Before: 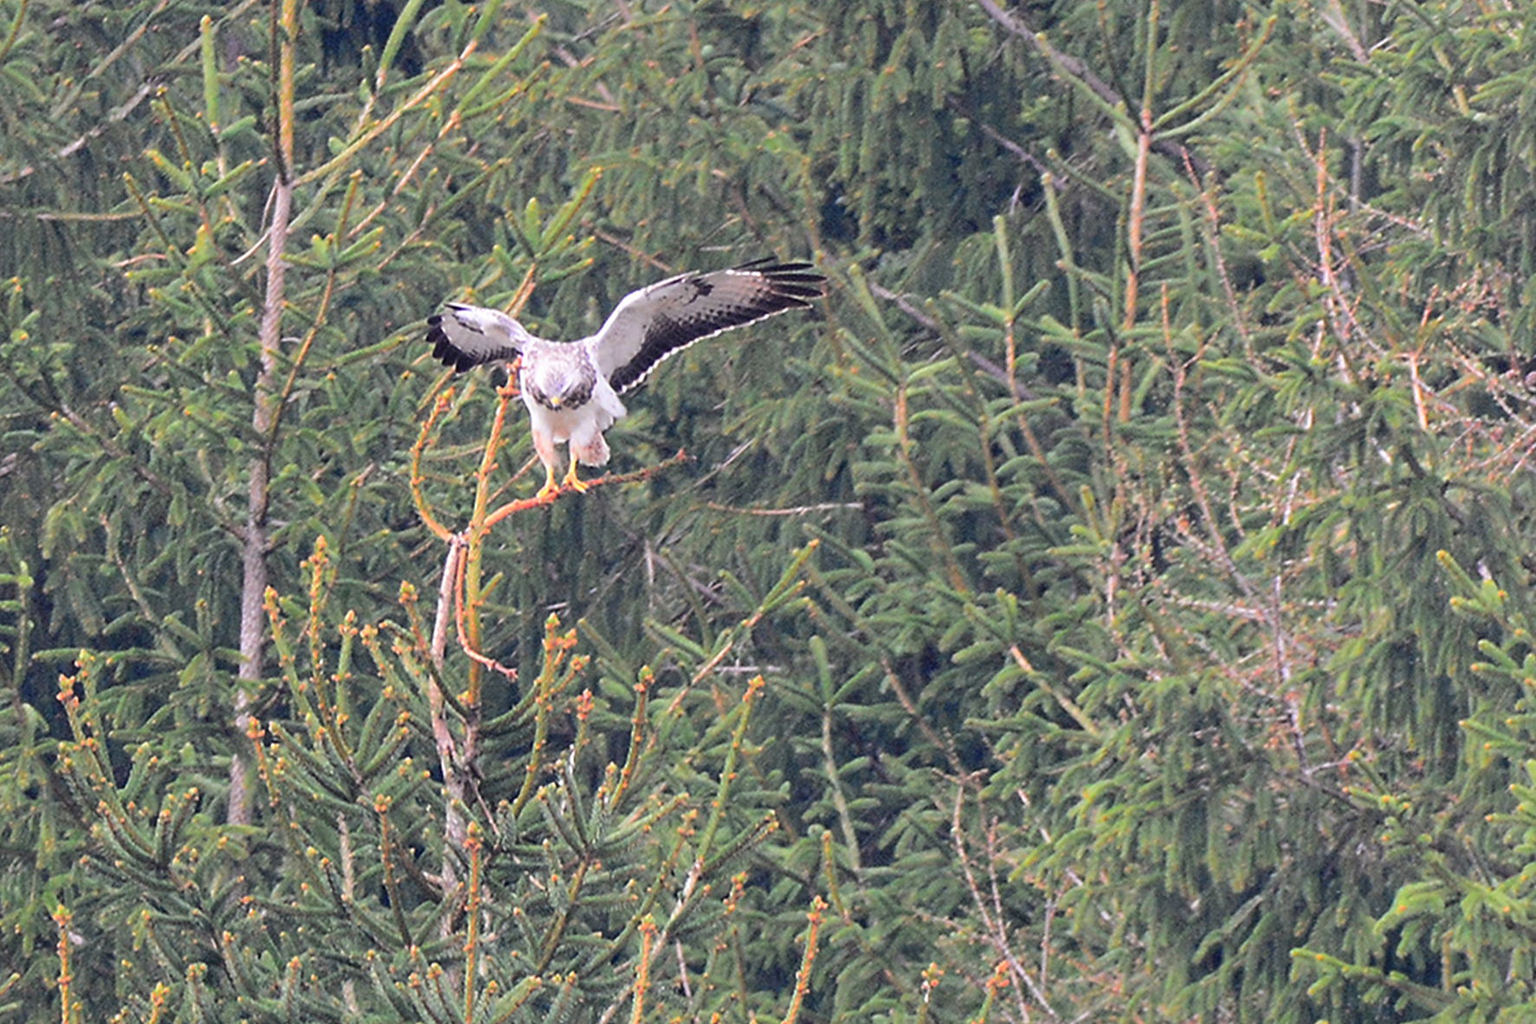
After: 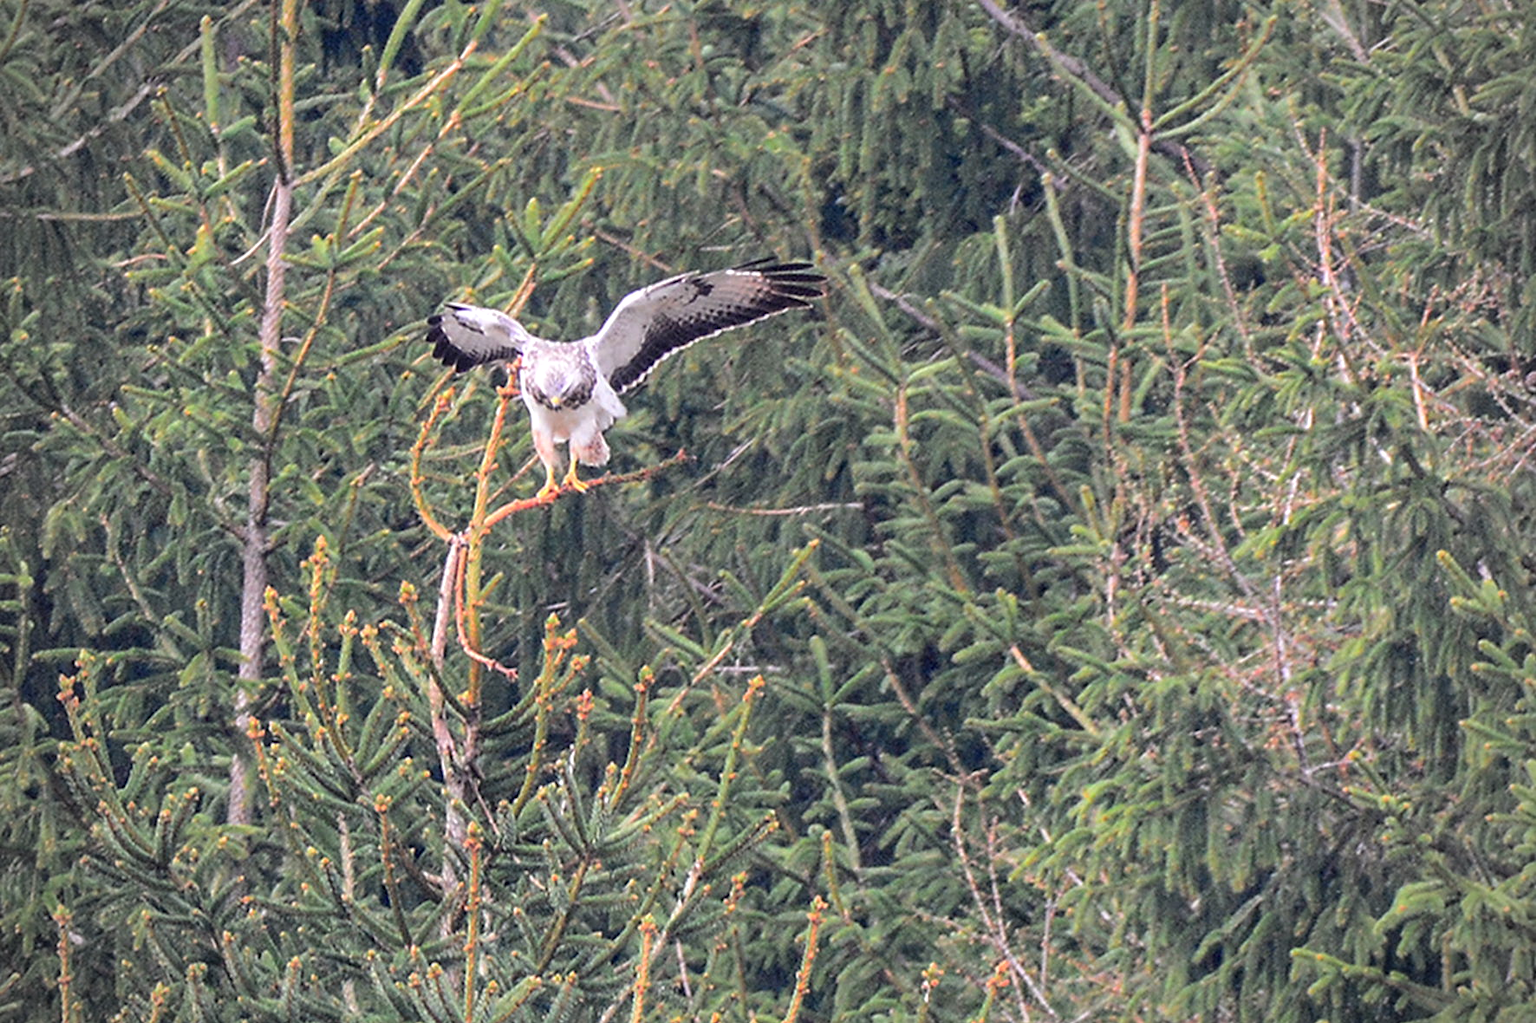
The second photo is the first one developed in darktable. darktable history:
vignetting: on, module defaults
local contrast: on, module defaults
